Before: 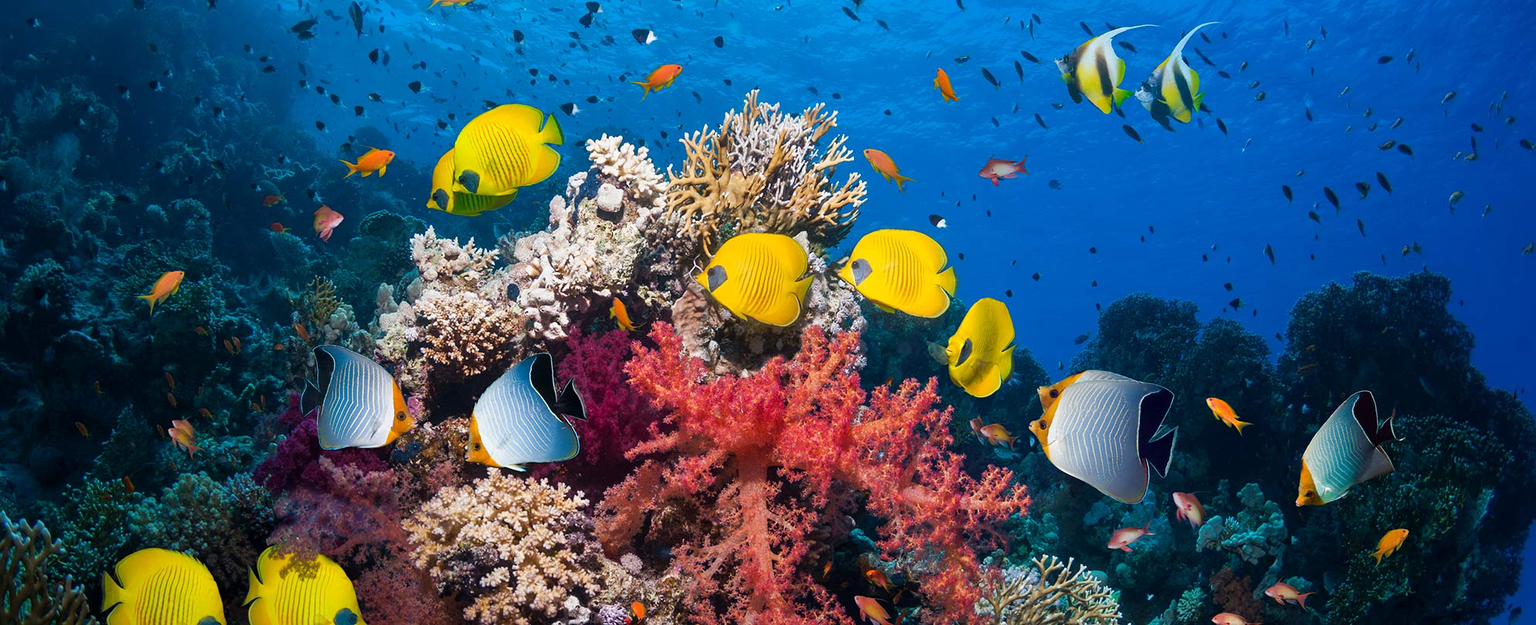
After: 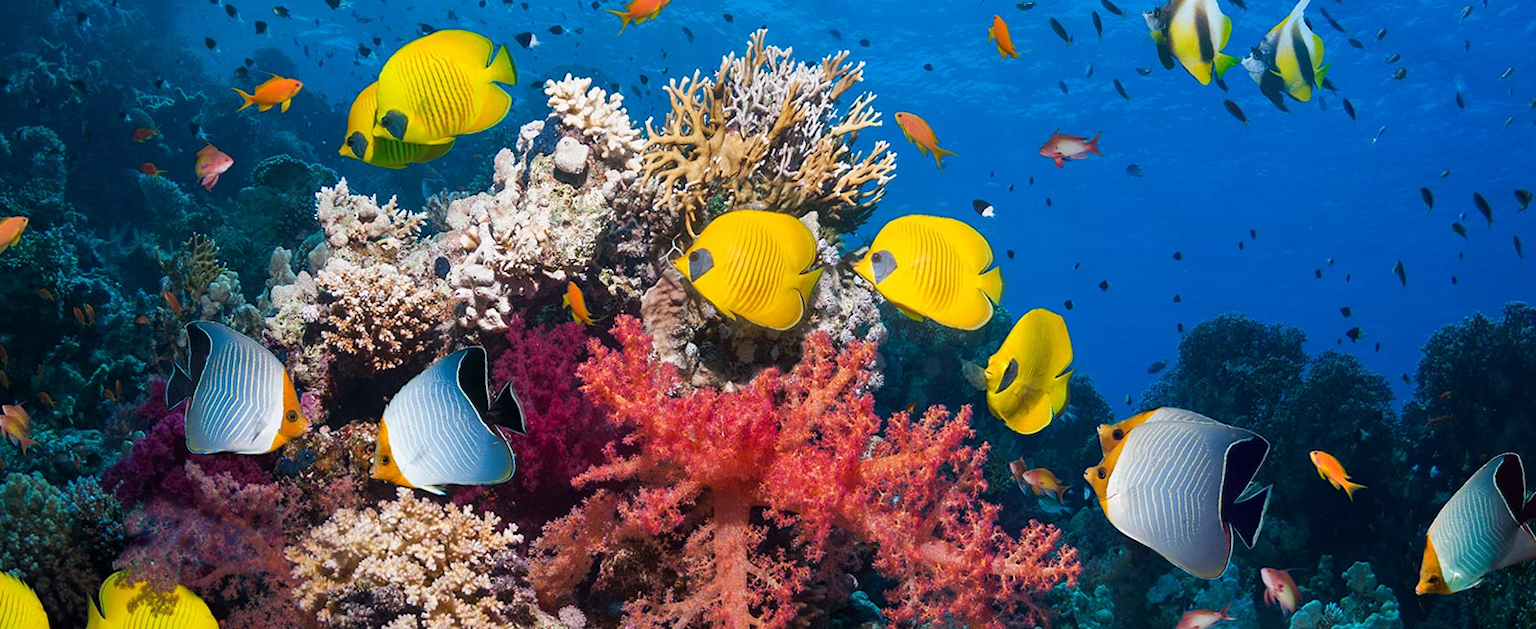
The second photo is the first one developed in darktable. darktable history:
crop and rotate: angle -3.25°, left 5.367%, top 5.215%, right 4.67%, bottom 4.12%
